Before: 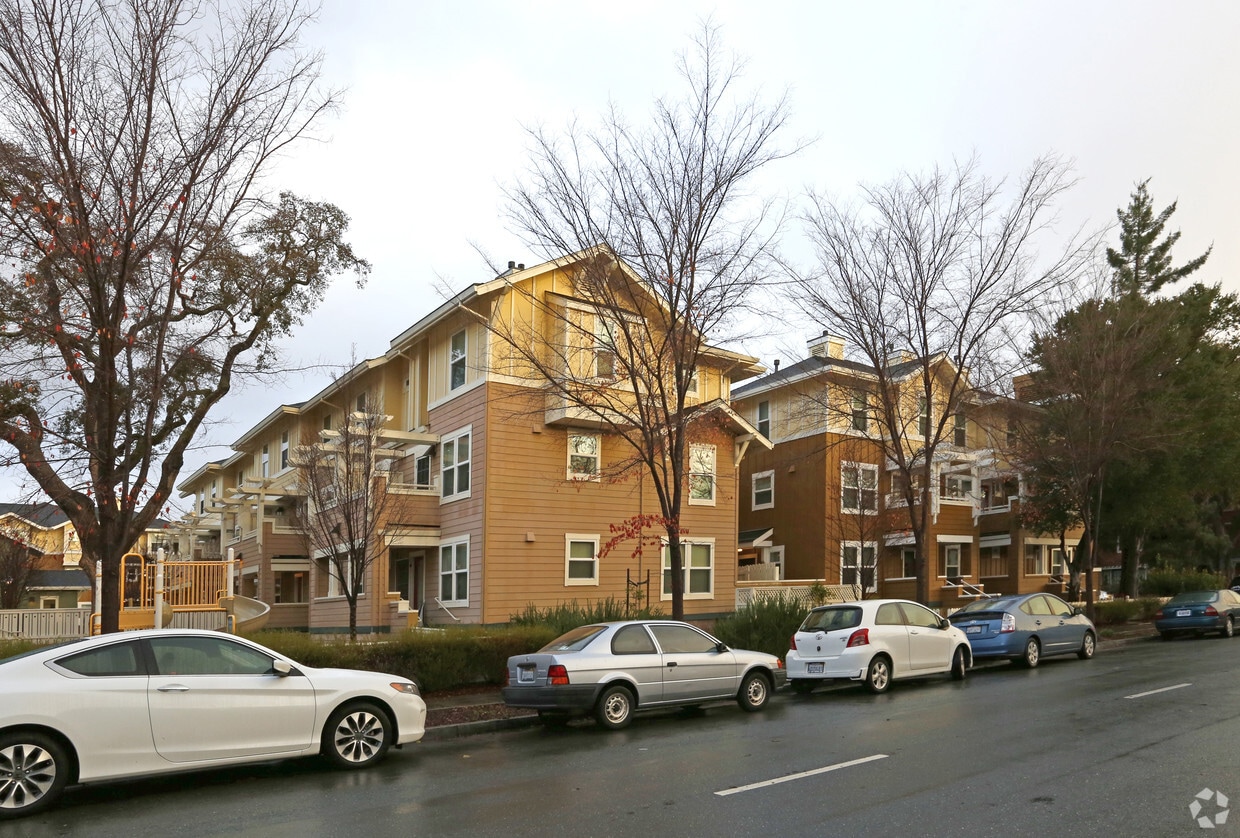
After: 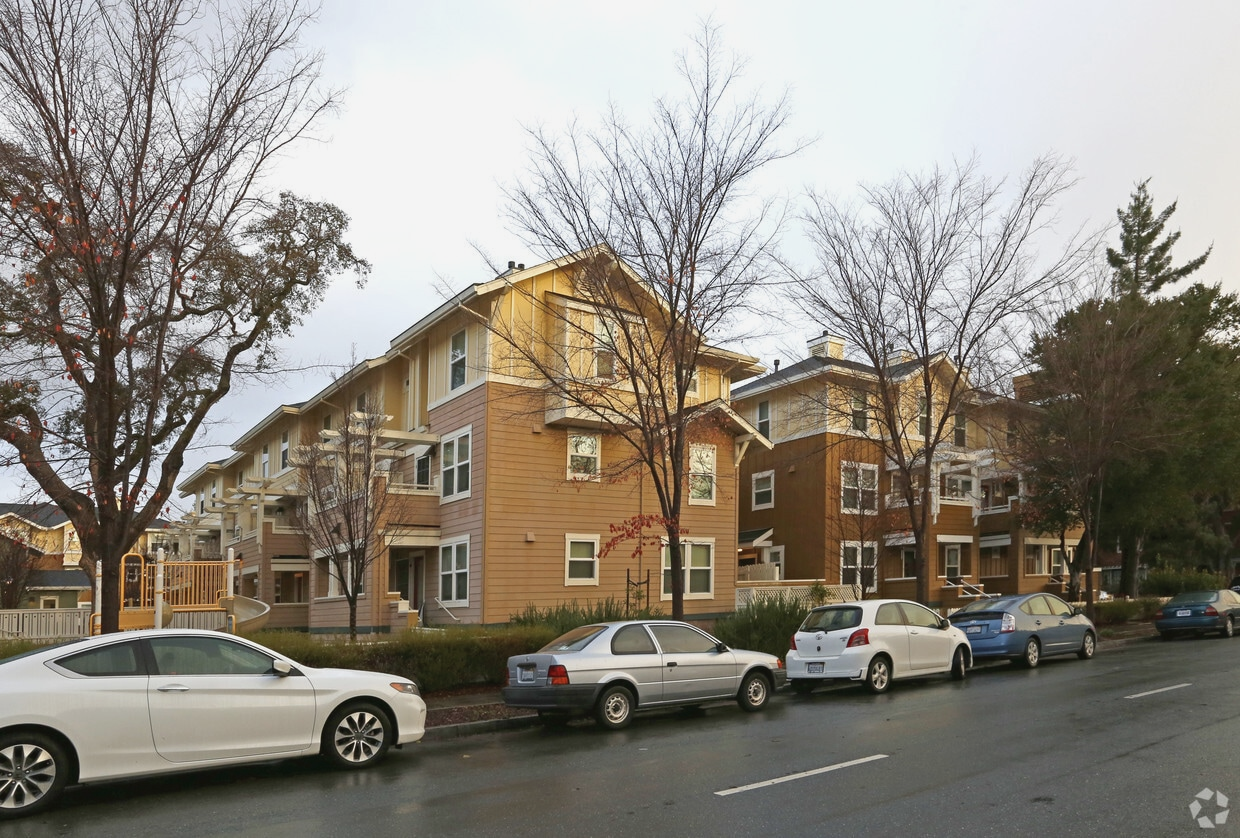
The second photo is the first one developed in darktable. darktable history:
contrast brightness saturation: contrast -0.069, brightness -0.032, saturation -0.109
